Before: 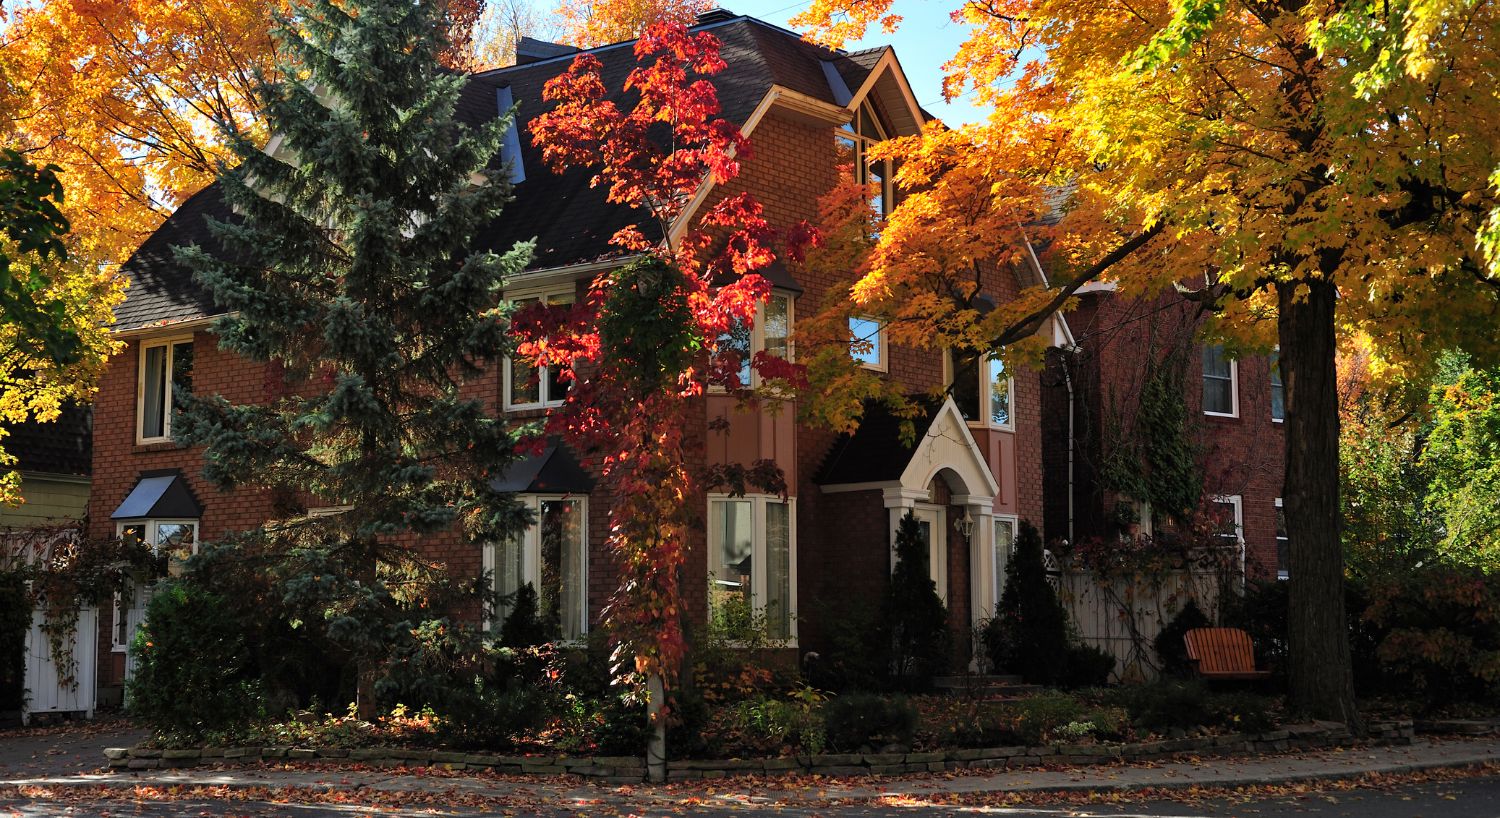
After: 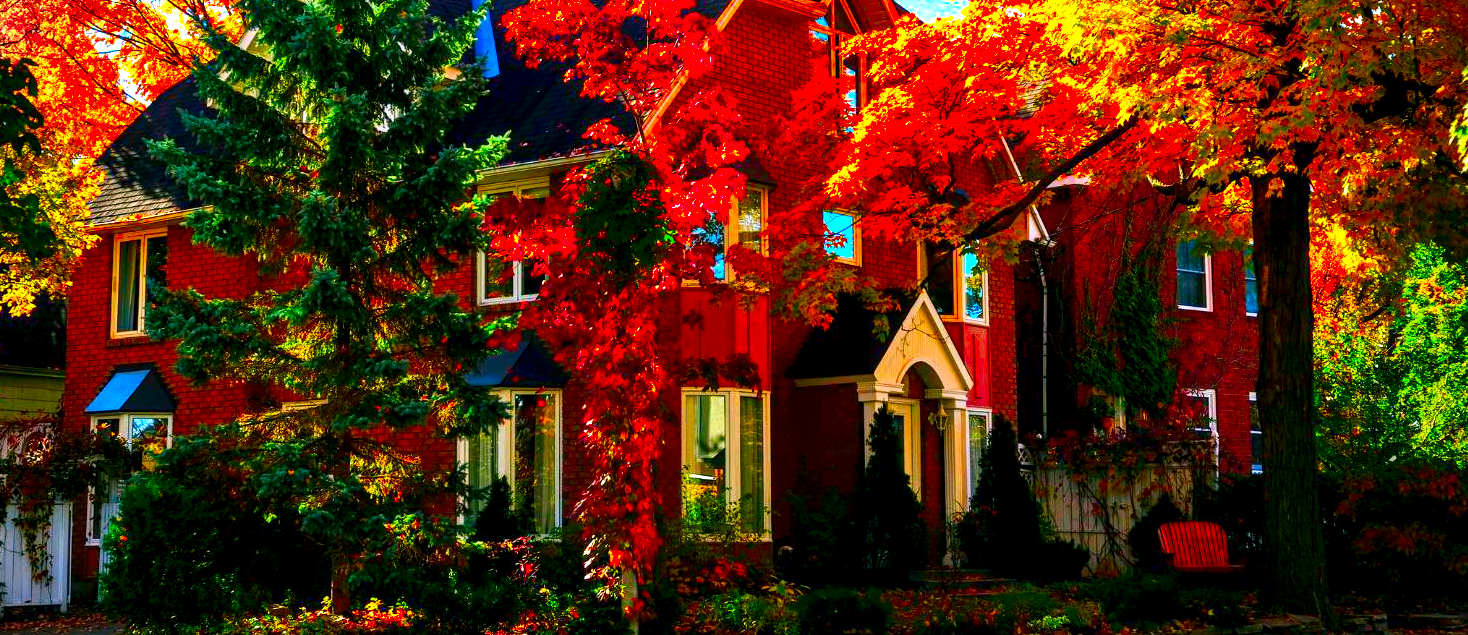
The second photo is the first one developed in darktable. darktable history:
local contrast: detail 160%
exposure: exposure 0.602 EV, compensate highlight preservation false
color calibration: illuminant same as pipeline (D50), adaptation none (bypass), x 0.331, y 0.334, temperature 5005.66 K
contrast brightness saturation: contrast 0.115, brightness -0.116, saturation 0.201
color balance rgb: shadows lift › chroma 2.043%, shadows lift › hue 186.67°, perceptual saturation grading › global saturation 40.469%, perceptual saturation grading › highlights -25.714%, perceptual saturation grading › mid-tones 34.466%, perceptual saturation grading › shadows 36.083%
vignetting: on, module defaults
crop and rotate: left 1.86%, top 13.003%, right 0.274%, bottom 9.255%
color correction: highlights a* 1.53, highlights b* -1.8, saturation 2.44
